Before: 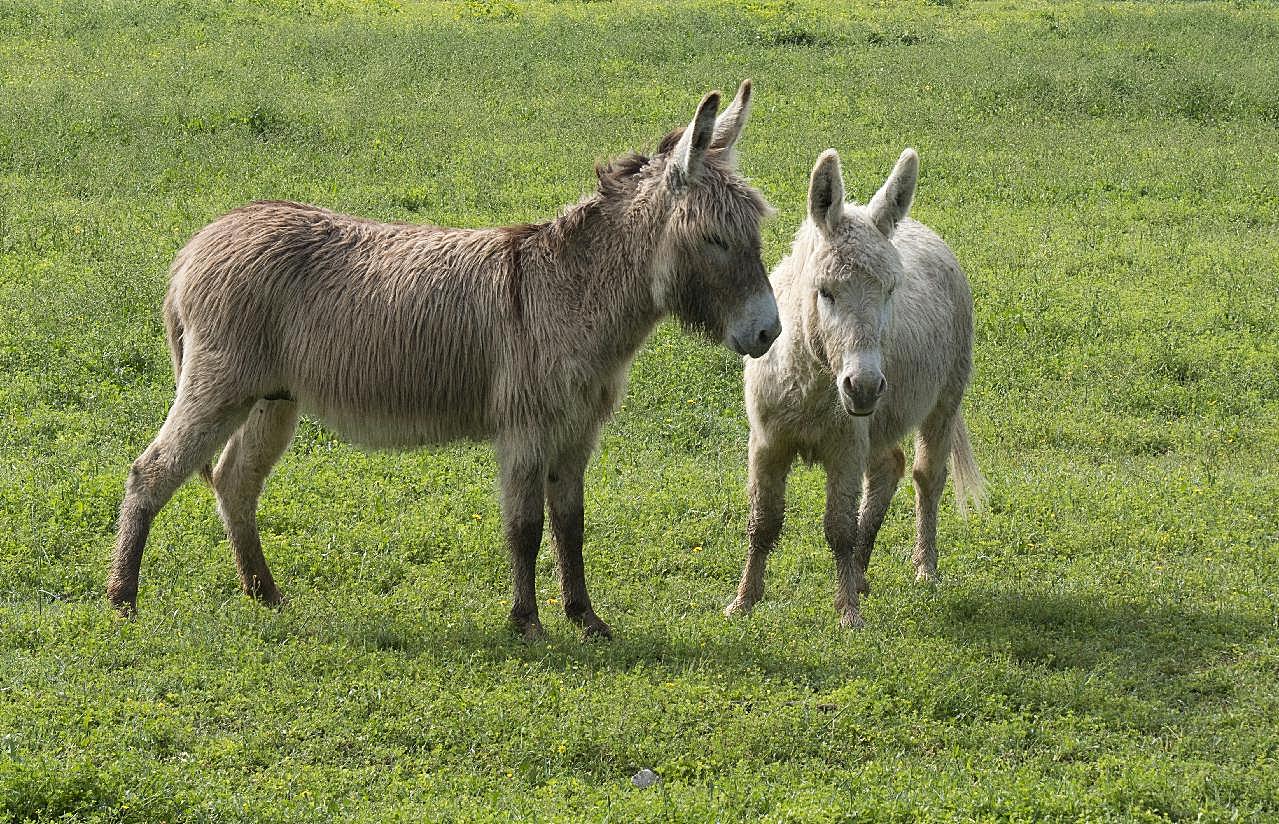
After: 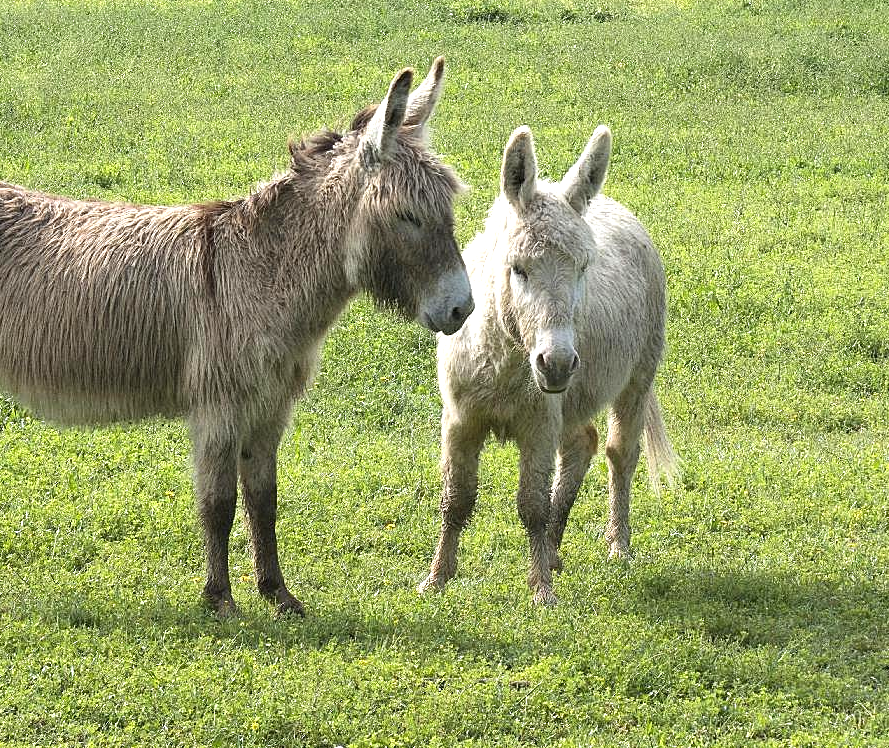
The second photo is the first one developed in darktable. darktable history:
exposure: black level correction 0, exposure 0.7 EV, compensate exposure bias true, compensate highlight preservation false
crop and rotate: left 24.034%, top 2.838%, right 6.406%, bottom 6.299%
